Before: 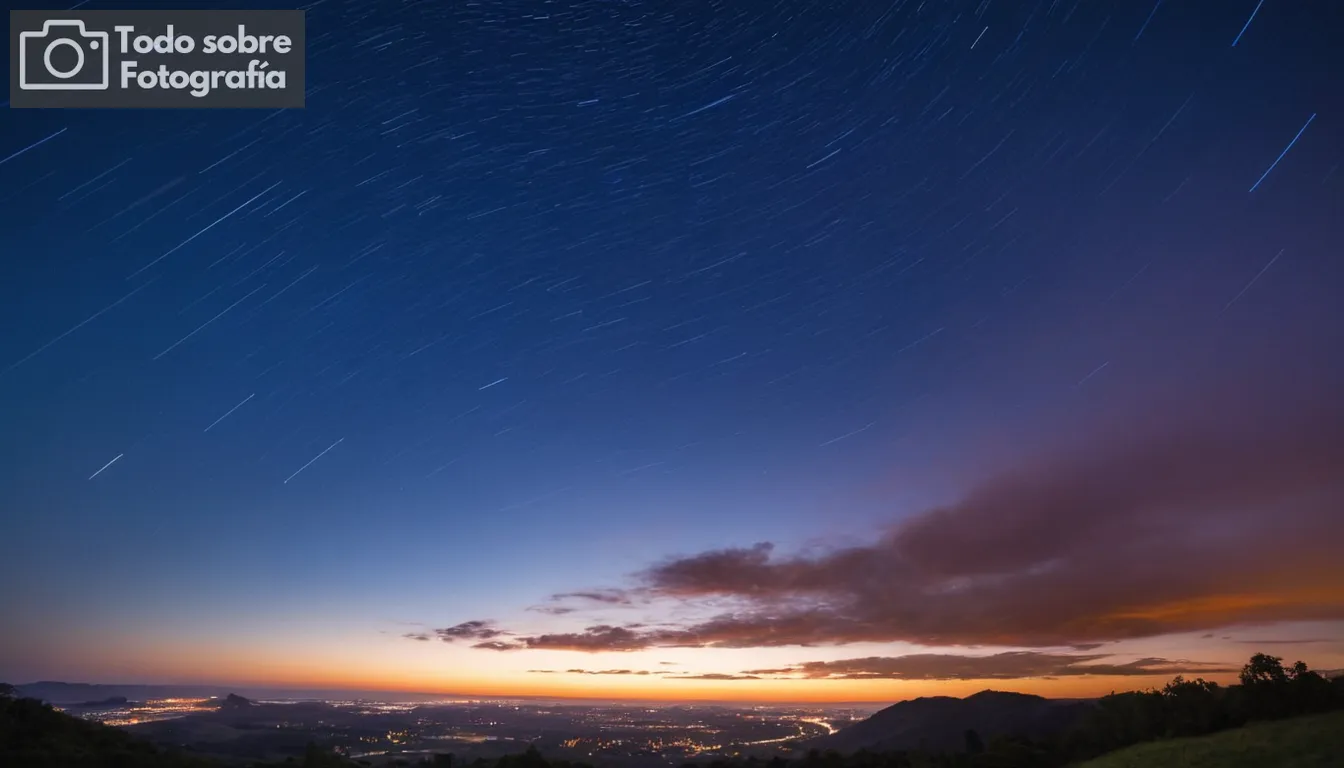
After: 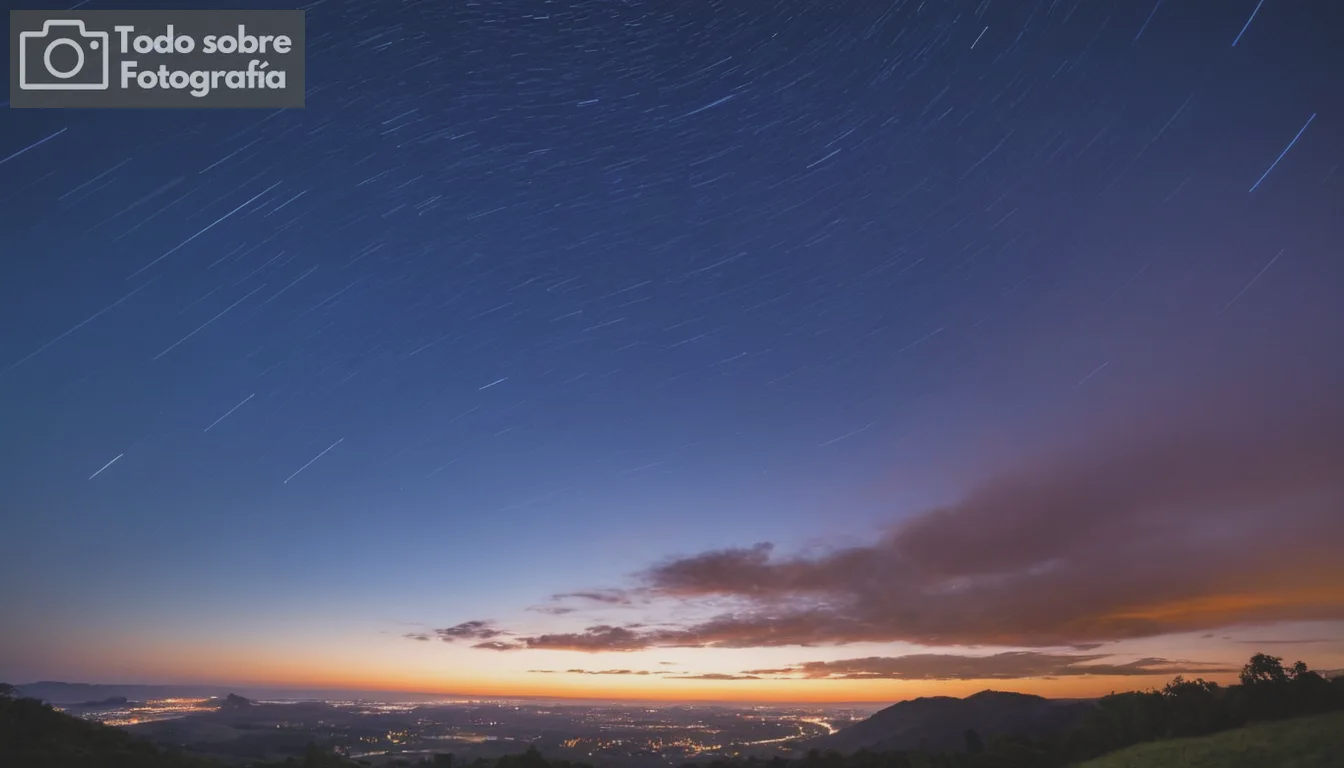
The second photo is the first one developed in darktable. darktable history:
contrast brightness saturation: contrast -0.17, brightness 0.048, saturation -0.139
